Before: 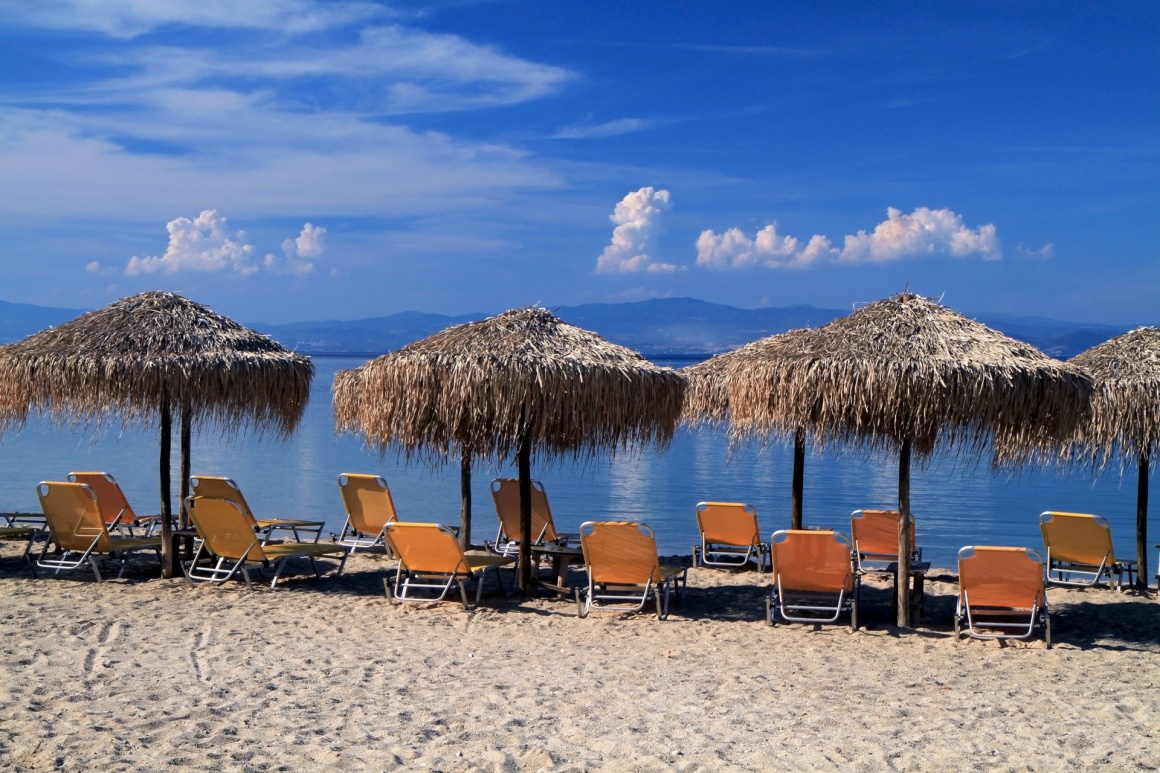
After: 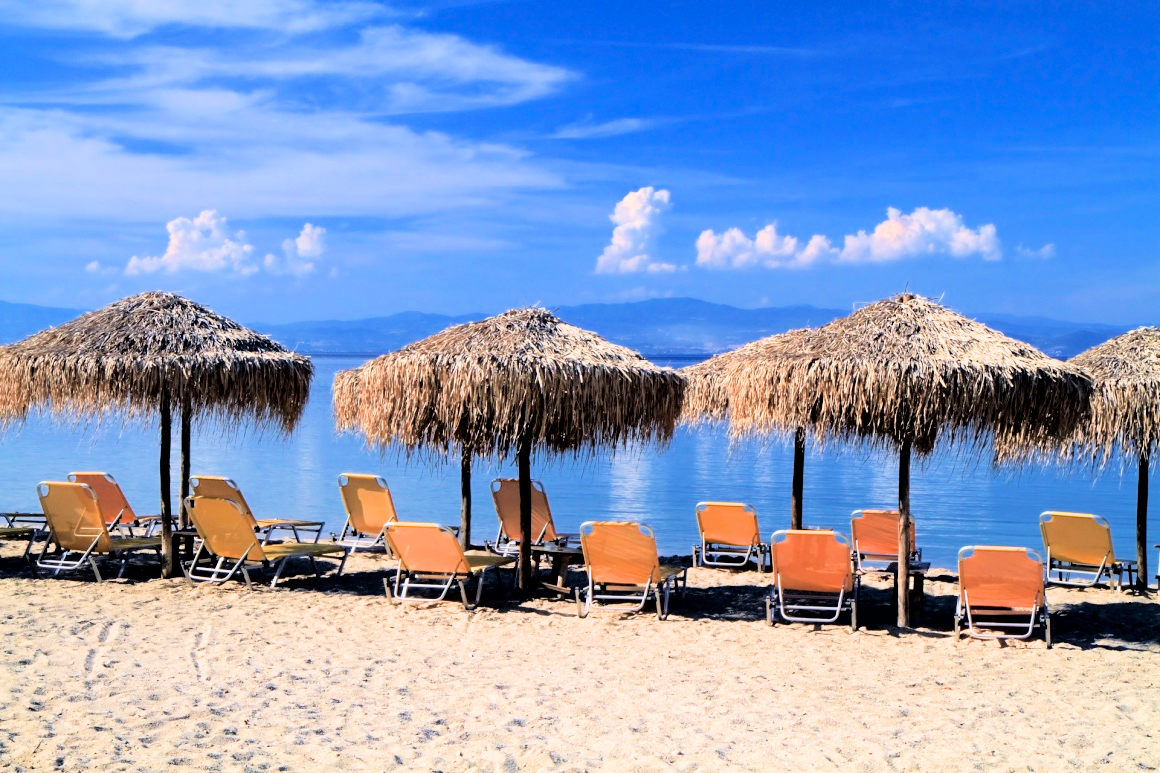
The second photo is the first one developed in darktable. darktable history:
filmic rgb: black relative exposure -4.4 EV, white relative exposure 5.02 EV, hardness 2.18, latitude 39.32%, contrast 1.154, highlights saturation mix 10.6%, shadows ↔ highlights balance 1.1%, color science v6 (2022)
exposure: black level correction 0, exposure 1.457 EV, compensate highlight preservation false
velvia: strength 22.36%
